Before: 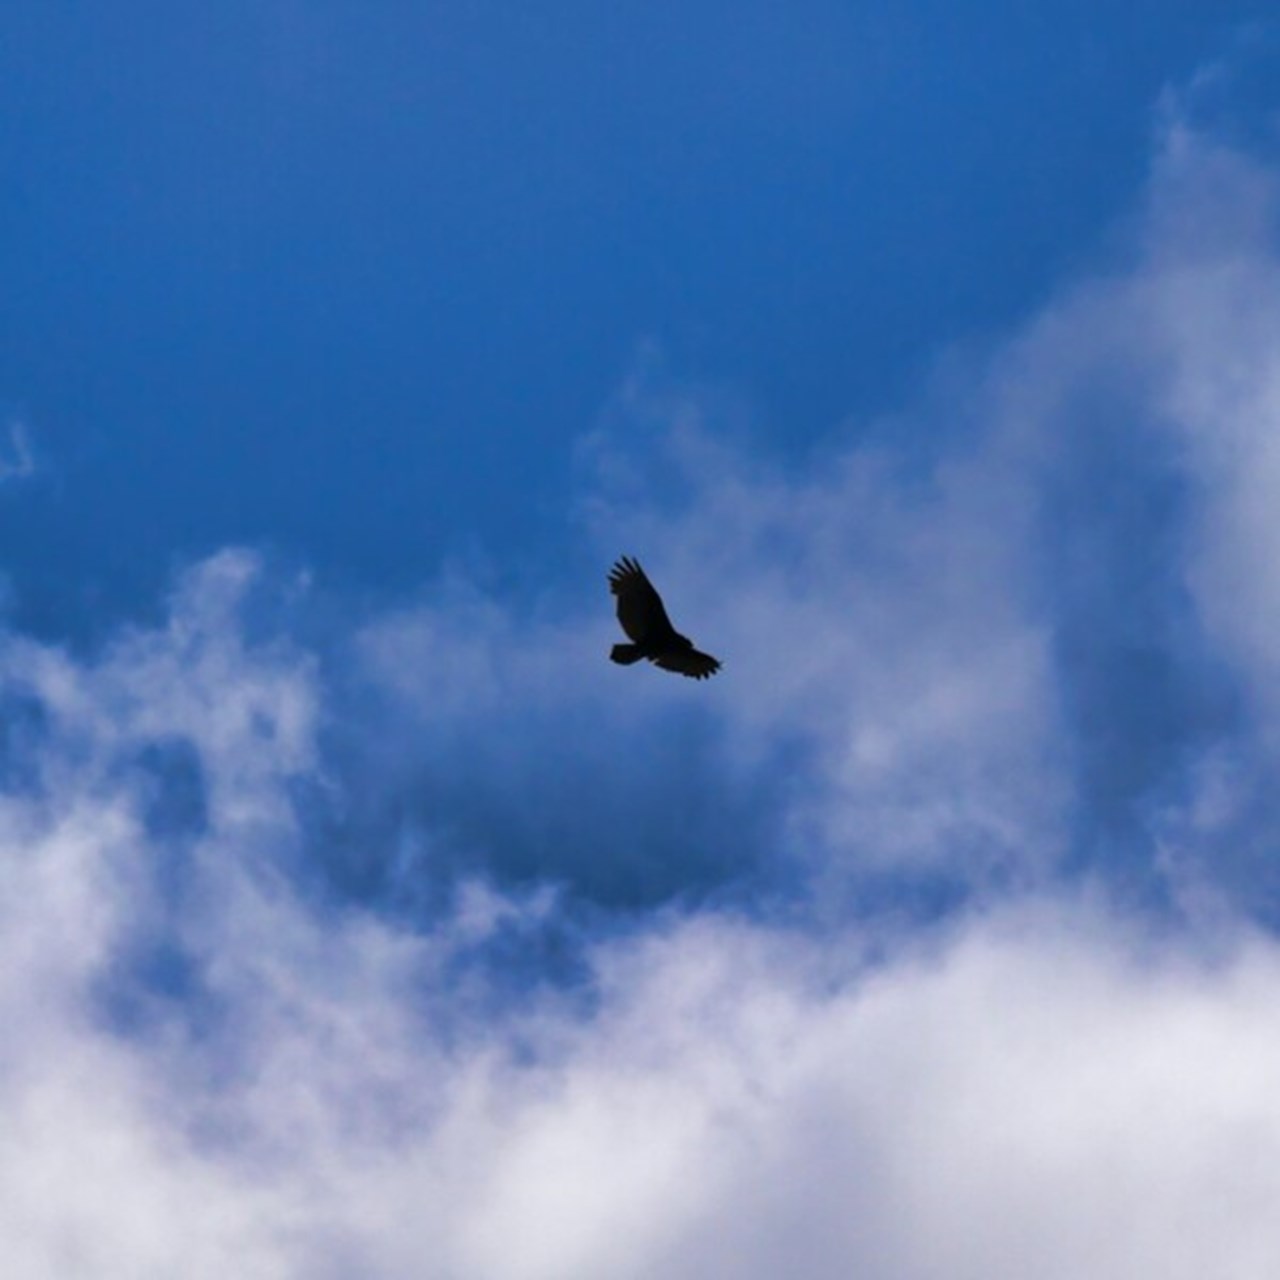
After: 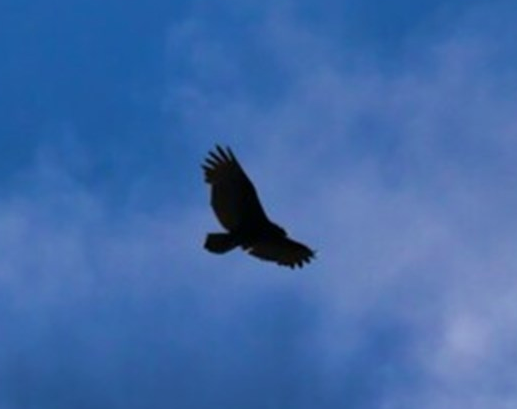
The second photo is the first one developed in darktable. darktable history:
crop: left 31.751%, top 32.172%, right 27.8%, bottom 35.83%
velvia: on, module defaults
exposure: compensate highlight preservation false
